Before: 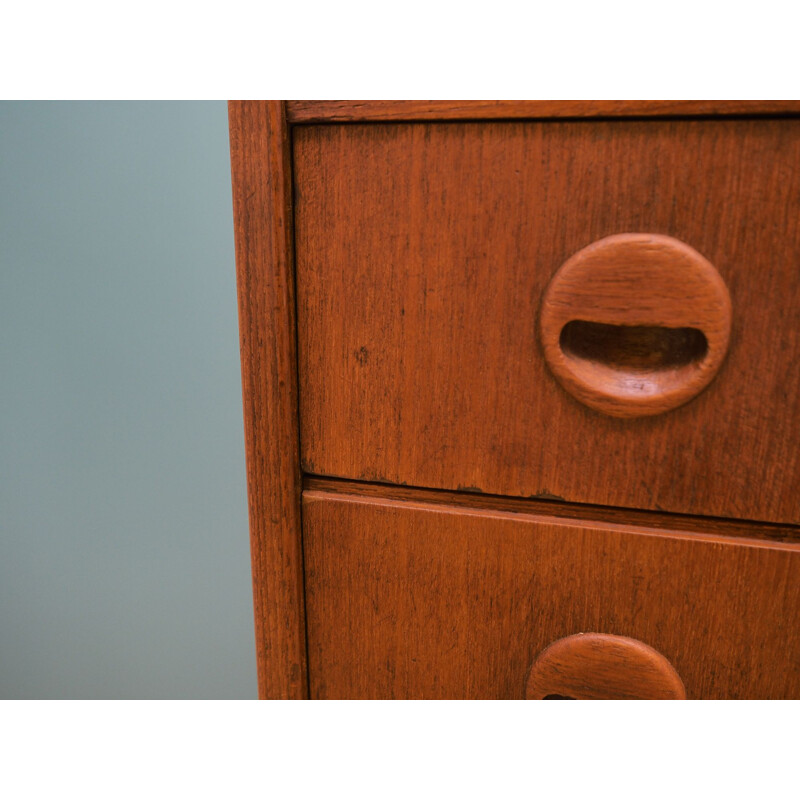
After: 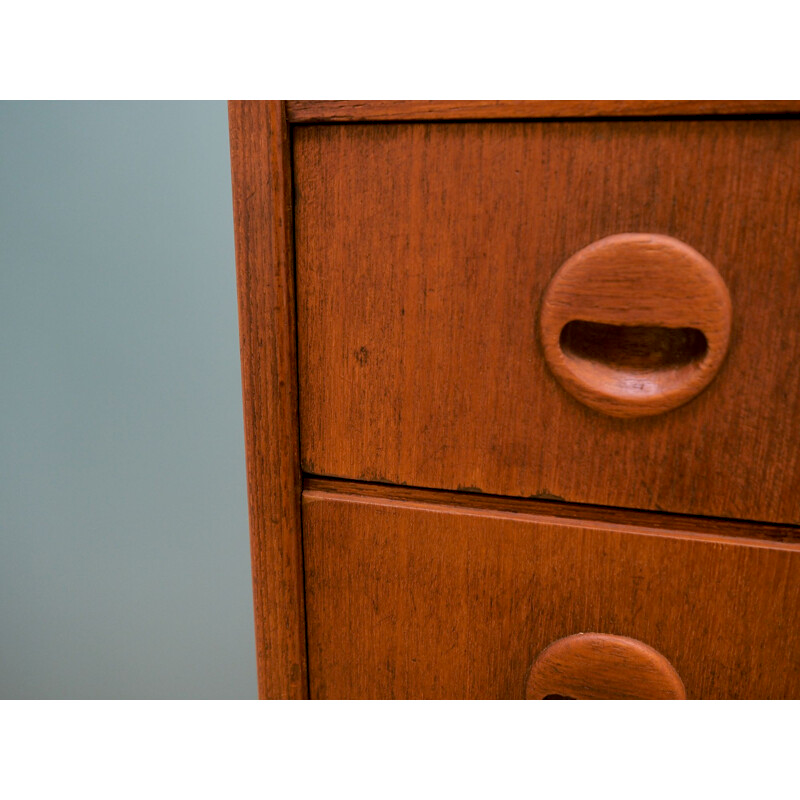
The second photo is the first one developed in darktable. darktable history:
levels: levels [0, 0.499, 1]
exposure: black level correction 0.005, exposure 0.004 EV, compensate highlight preservation false
